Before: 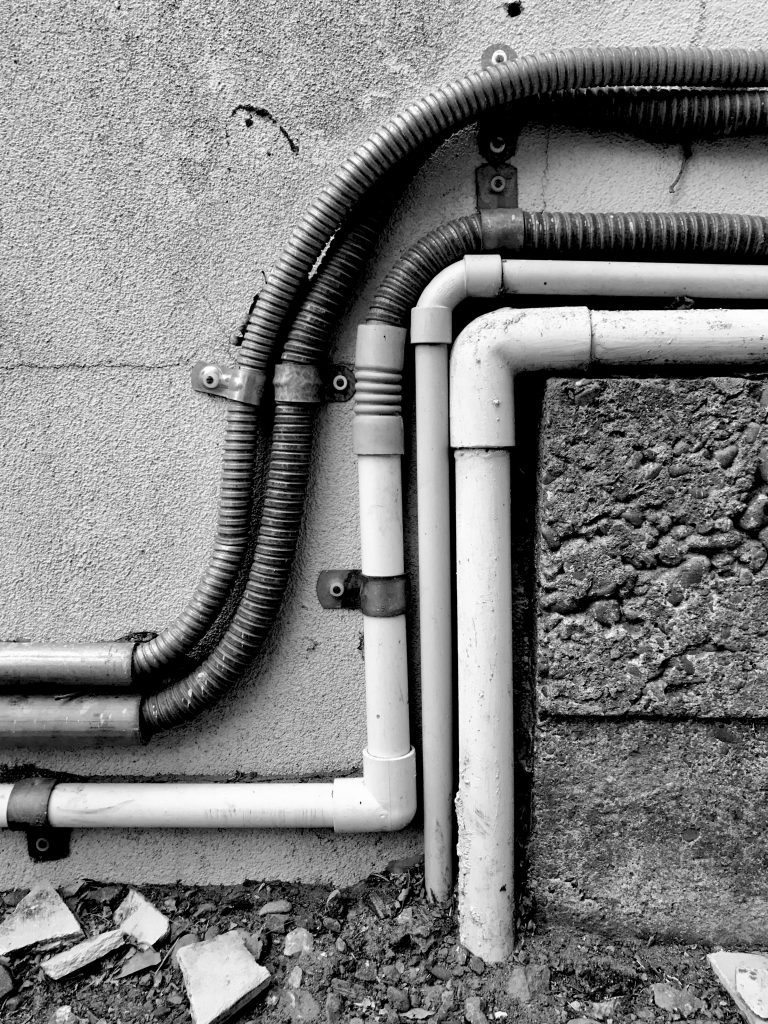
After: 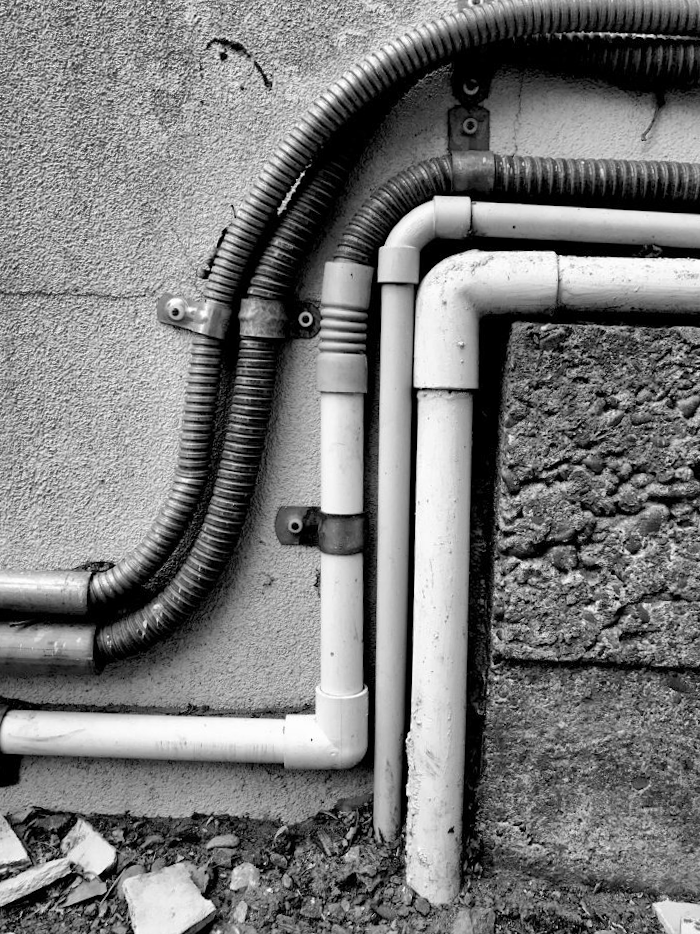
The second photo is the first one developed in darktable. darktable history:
color balance rgb: perceptual saturation grading › global saturation 20%, perceptual saturation grading › highlights -25%, perceptual saturation grading › shadows 25%
shadows and highlights: shadows 24.5, highlights -78.15, soften with gaussian
crop and rotate: angle -1.96°, left 3.097%, top 4.154%, right 1.586%, bottom 0.529%
